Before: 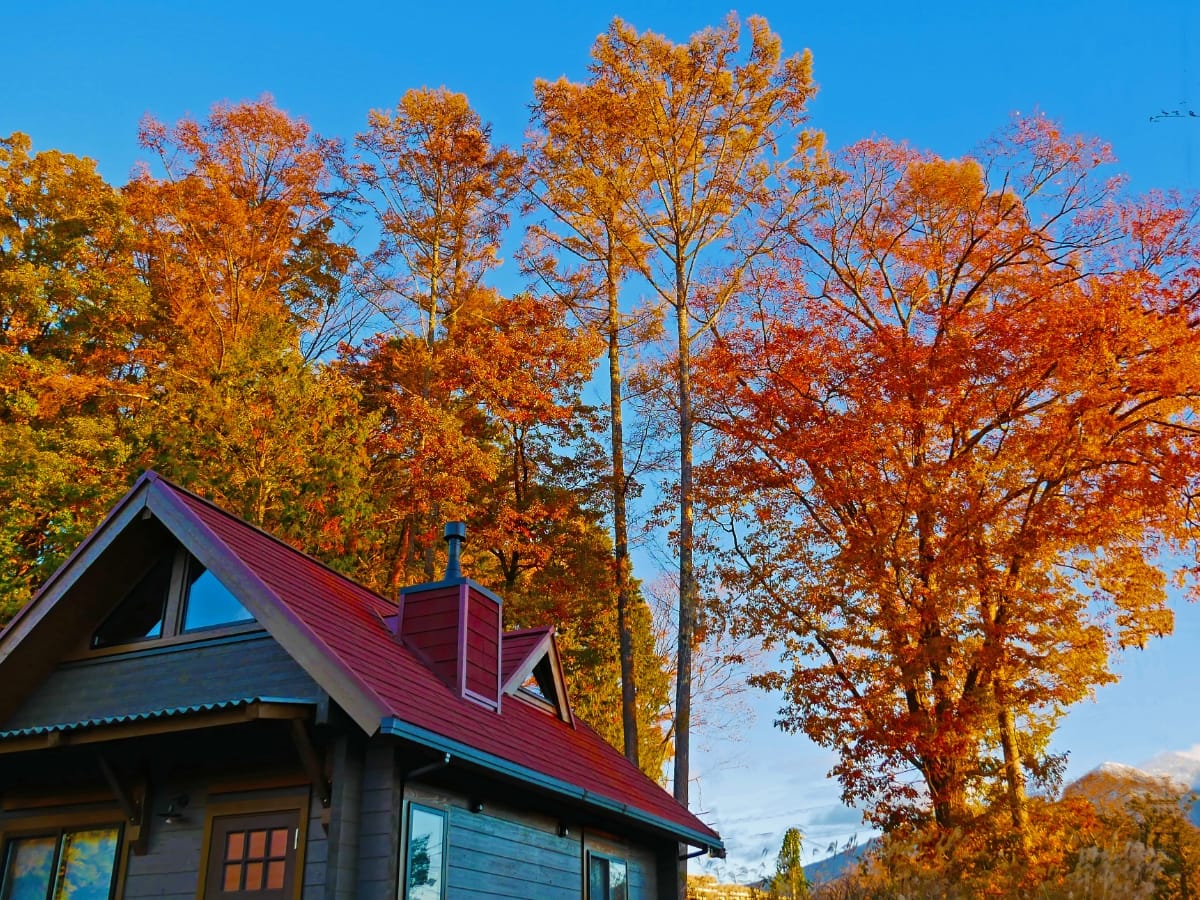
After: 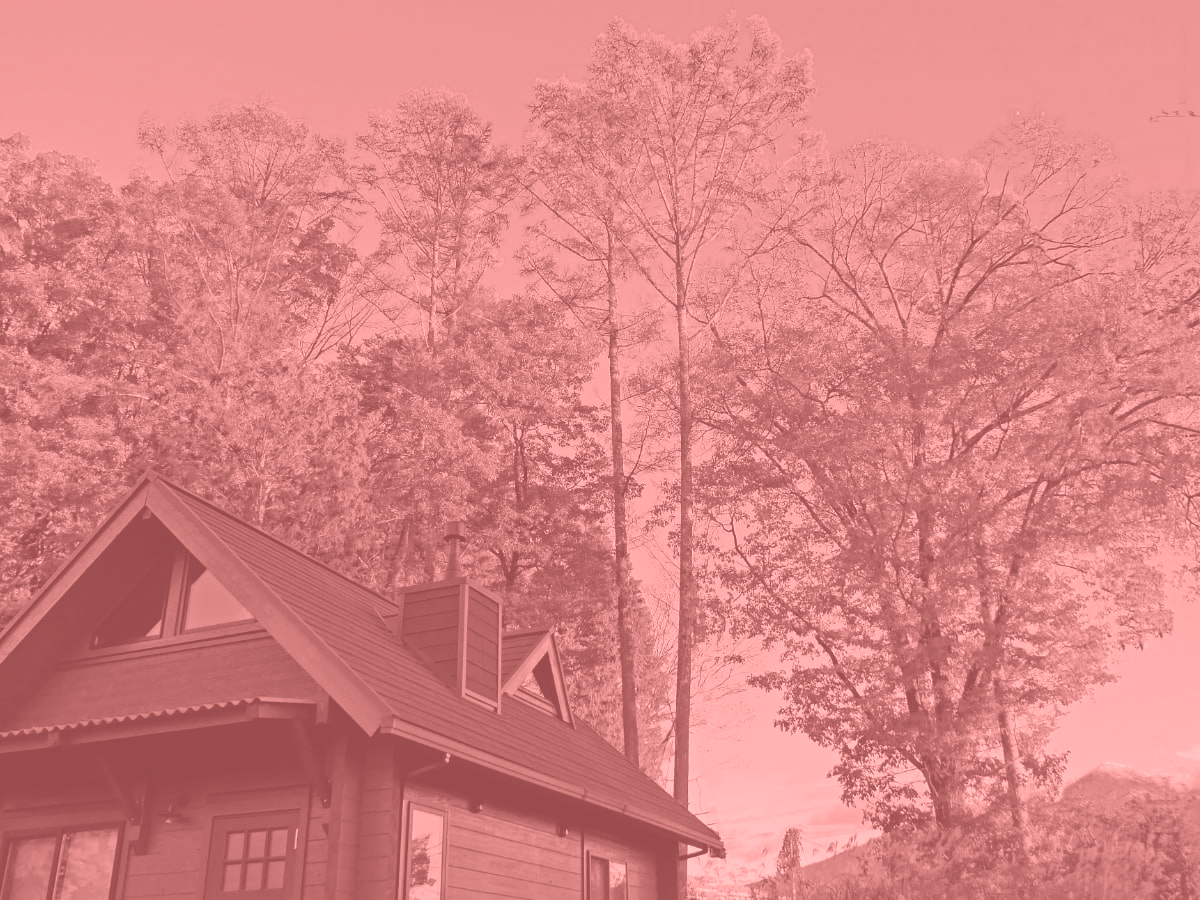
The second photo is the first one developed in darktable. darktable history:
colorize: saturation 51%, source mix 50.67%, lightness 50.67%
color balance rgb: perceptual saturation grading › global saturation 30%, global vibrance 20%
